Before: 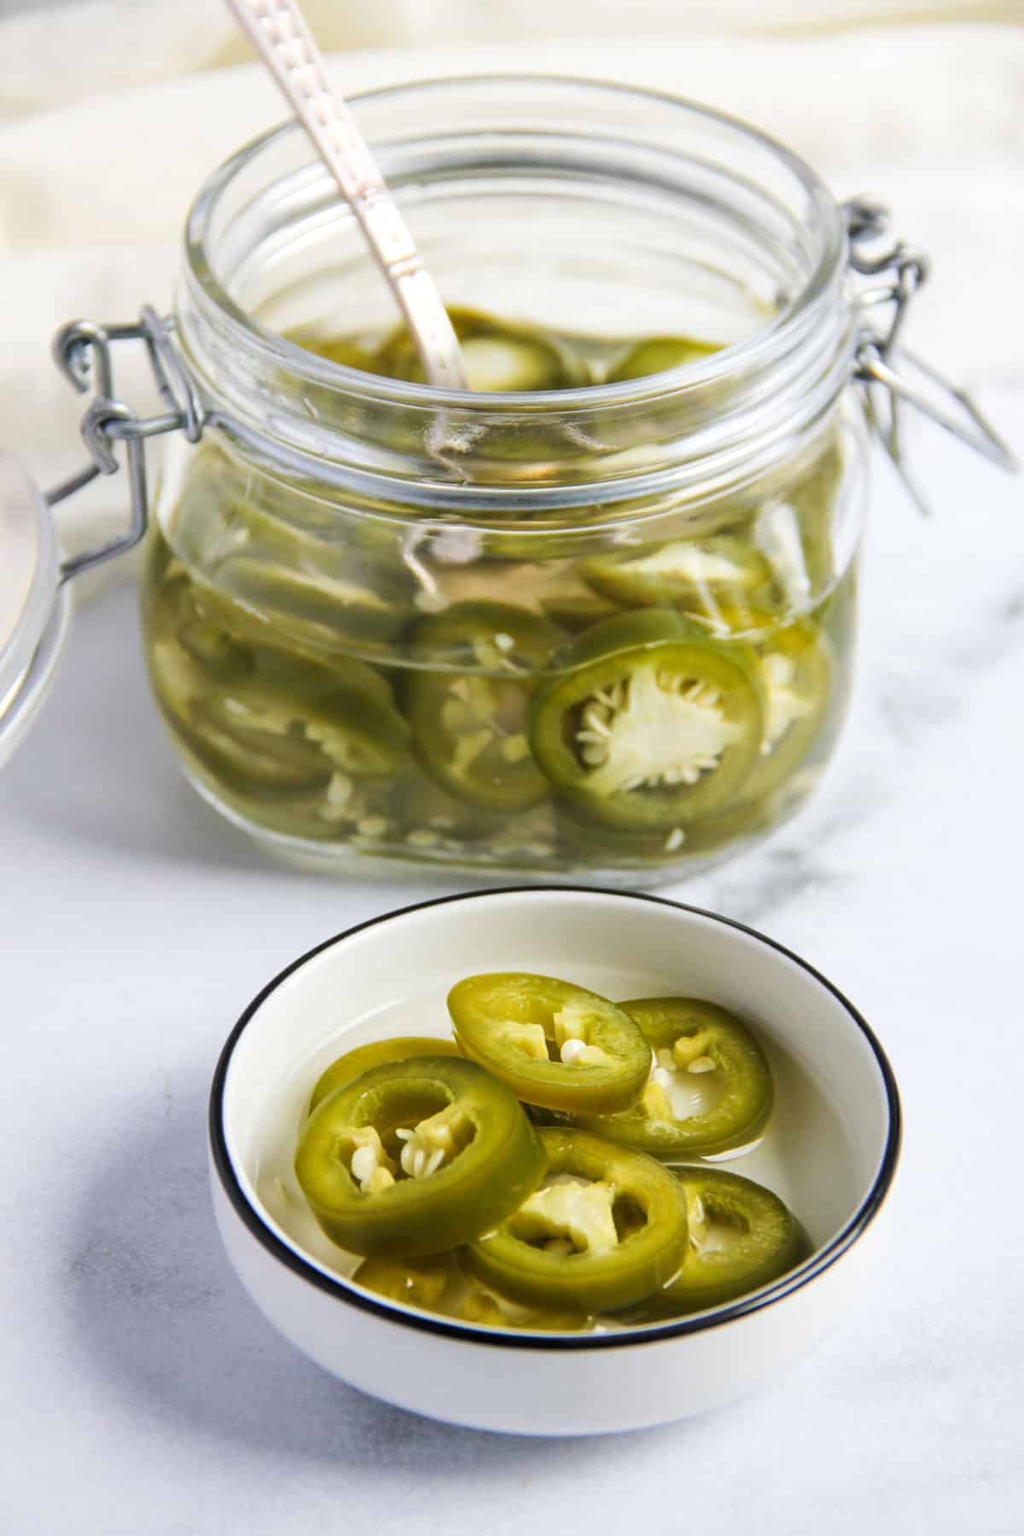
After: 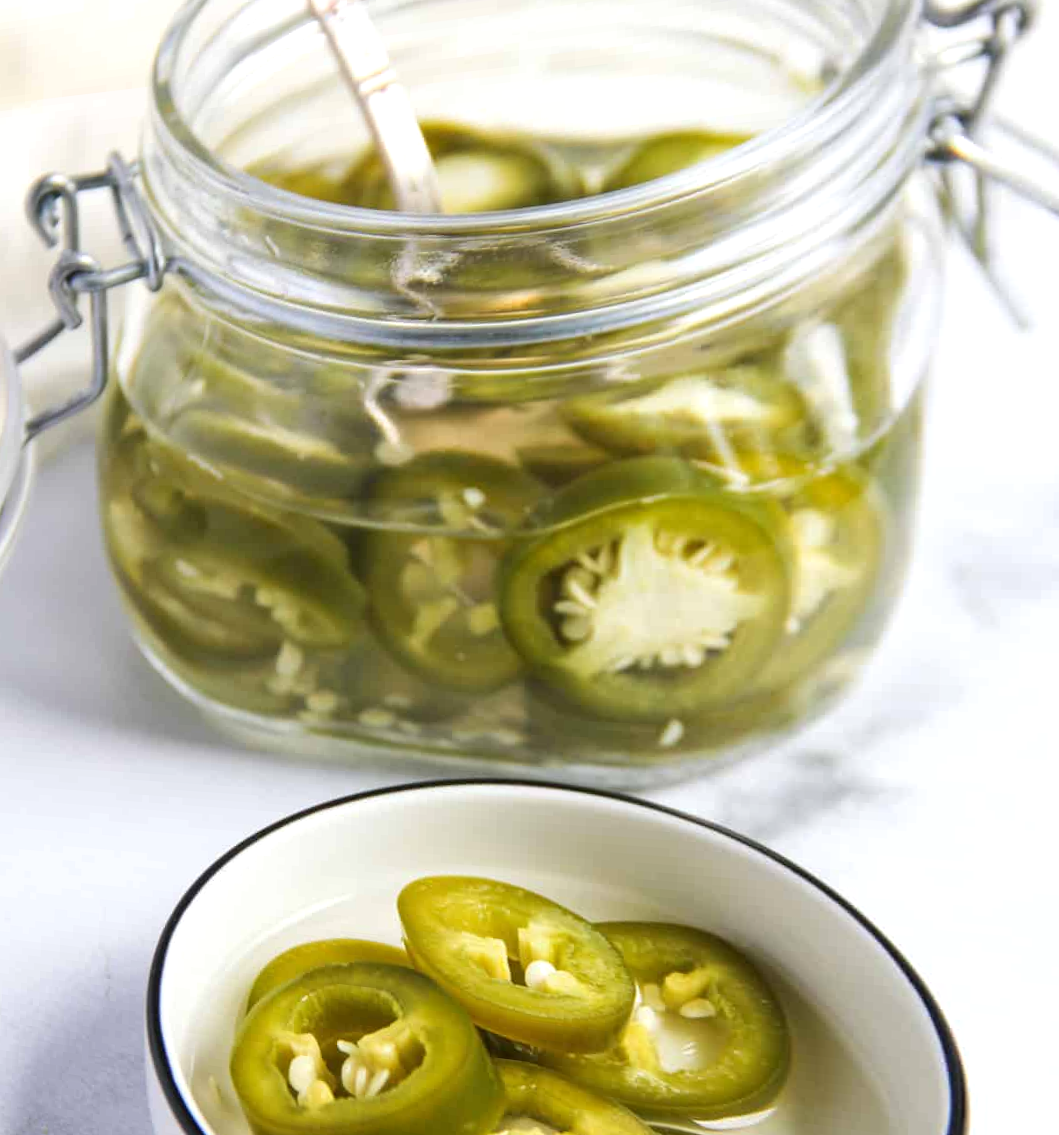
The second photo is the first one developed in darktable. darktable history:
crop and rotate: left 2.425%, top 11.305%, right 9.6%, bottom 15.08%
exposure: exposure 0.2 EV, compensate highlight preservation false
rotate and perspective: rotation 1.69°, lens shift (vertical) -0.023, lens shift (horizontal) -0.291, crop left 0.025, crop right 0.988, crop top 0.092, crop bottom 0.842
color balance: mode lift, gamma, gain (sRGB)
